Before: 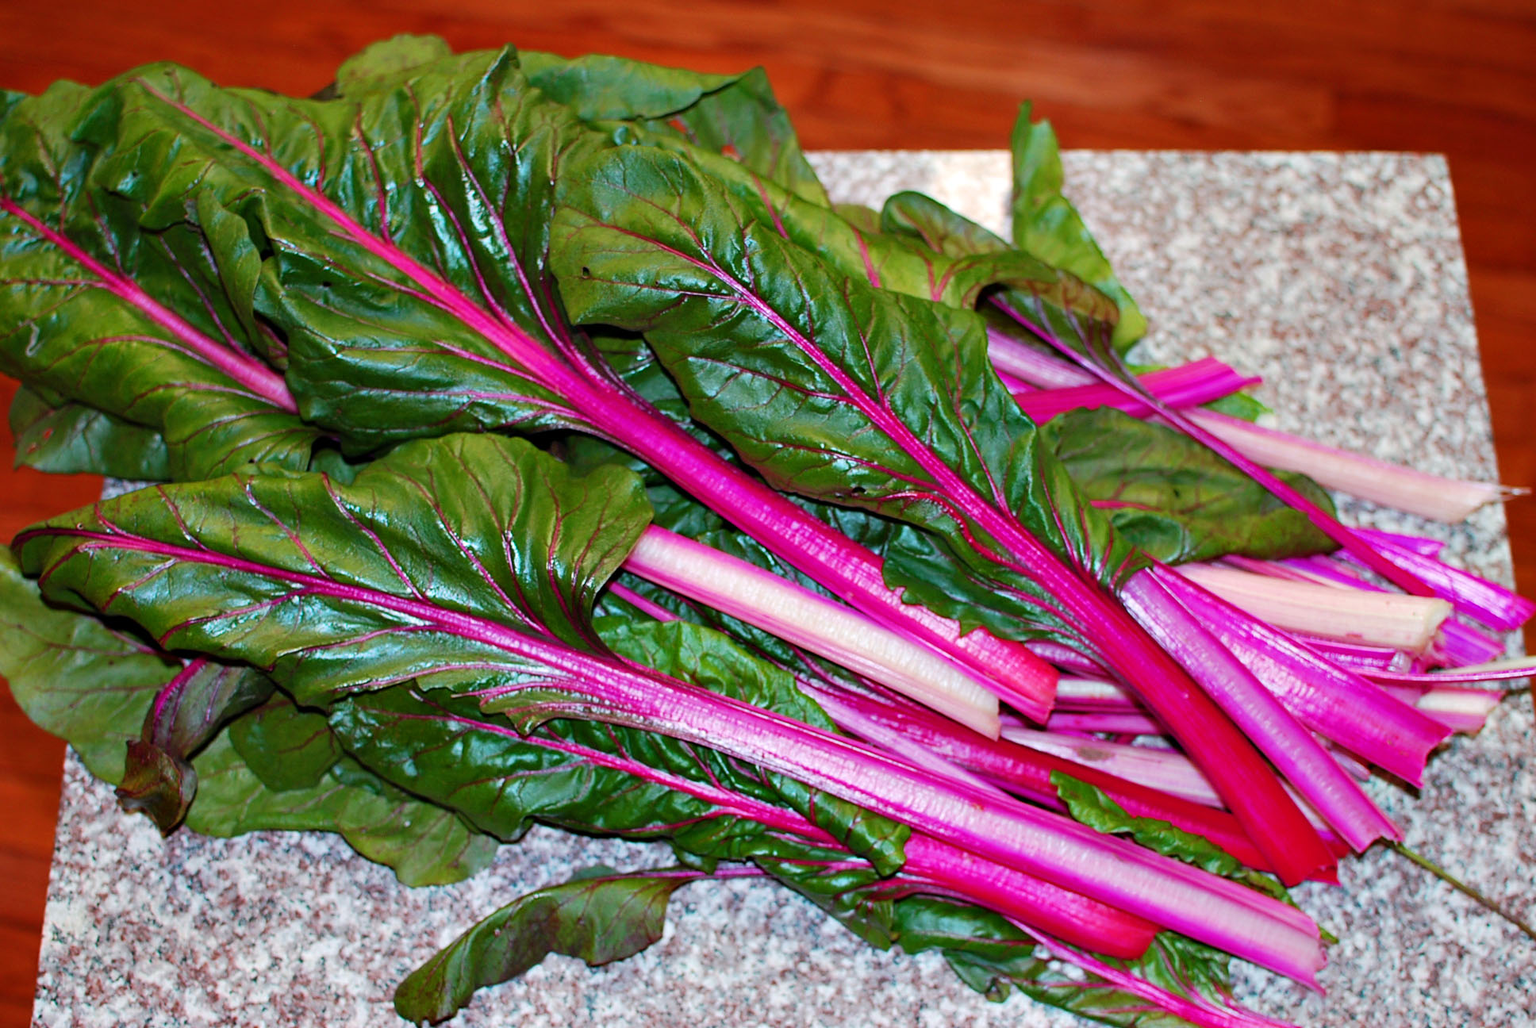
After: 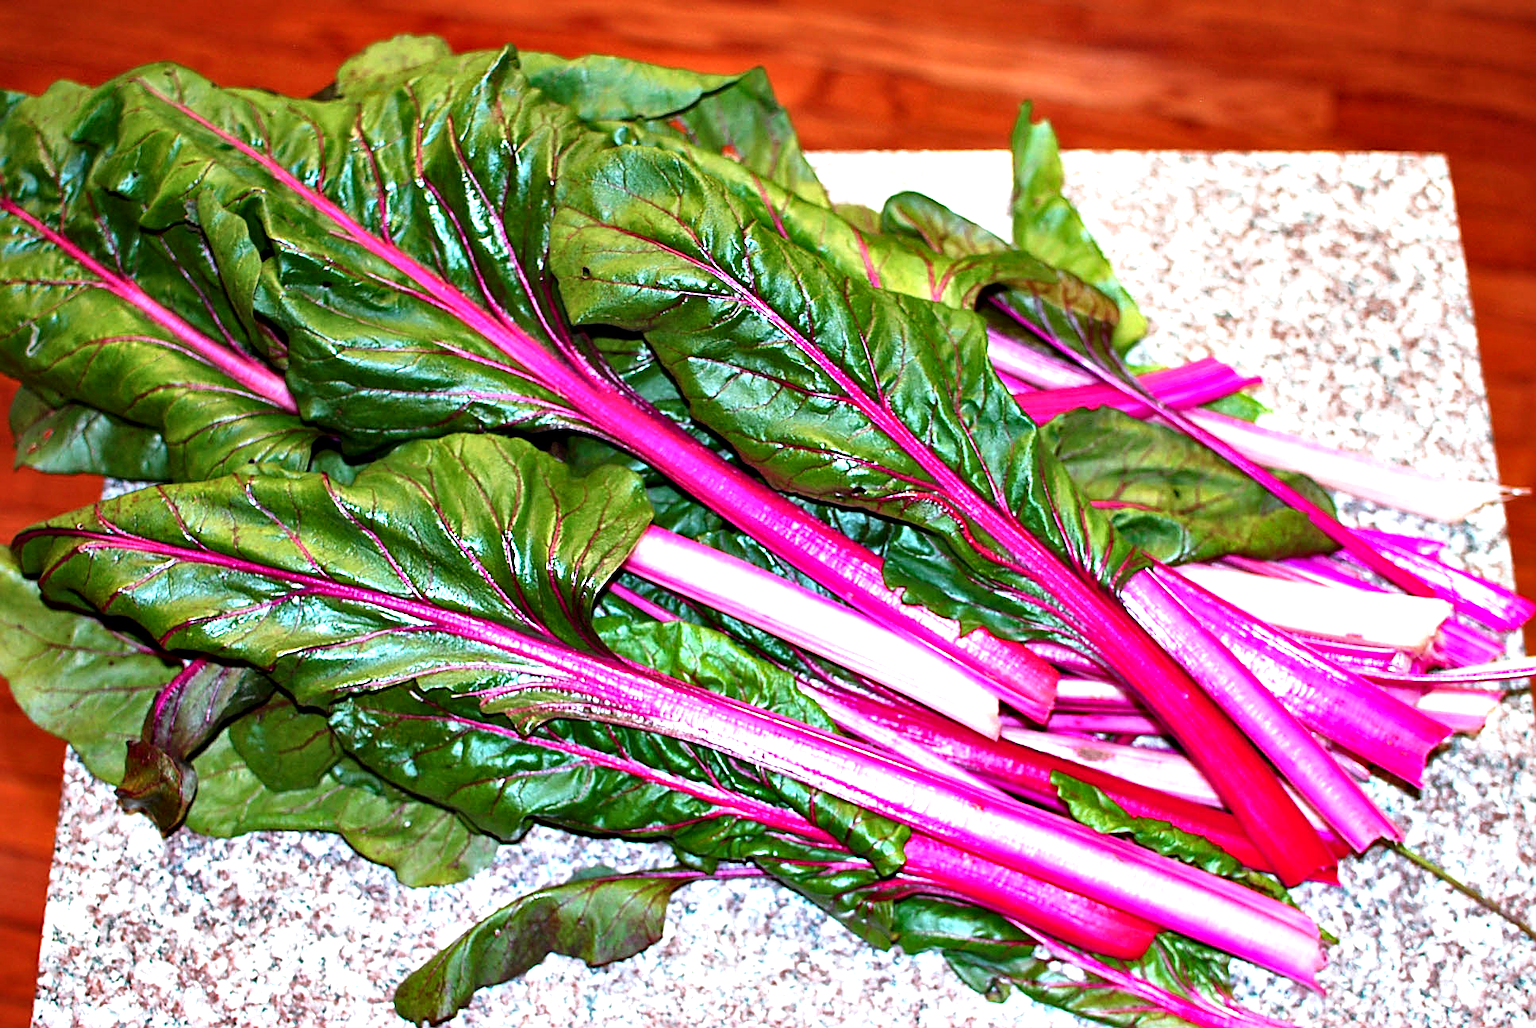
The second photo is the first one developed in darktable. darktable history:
sharpen: on, module defaults
tone equalizer: -8 EV -1.11 EV, -7 EV -0.987 EV, -6 EV -0.863 EV, -5 EV -0.575 EV, -3 EV 0.556 EV, -2 EV 0.857 EV, -1 EV 1 EV, +0 EV 1.07 EV, smoothing diameter 24.98%, edges refinement/feathering 10.35, preserve details guided filter
local contrast: mode bilateral grid, contrast 25, coarseness 61, detail 150%, midtone range 0.2
